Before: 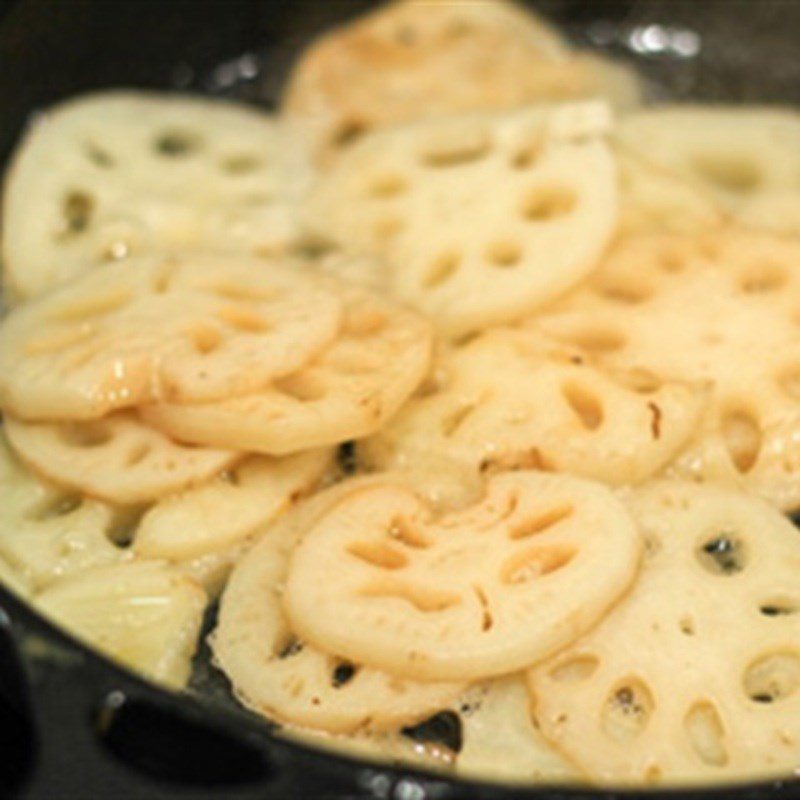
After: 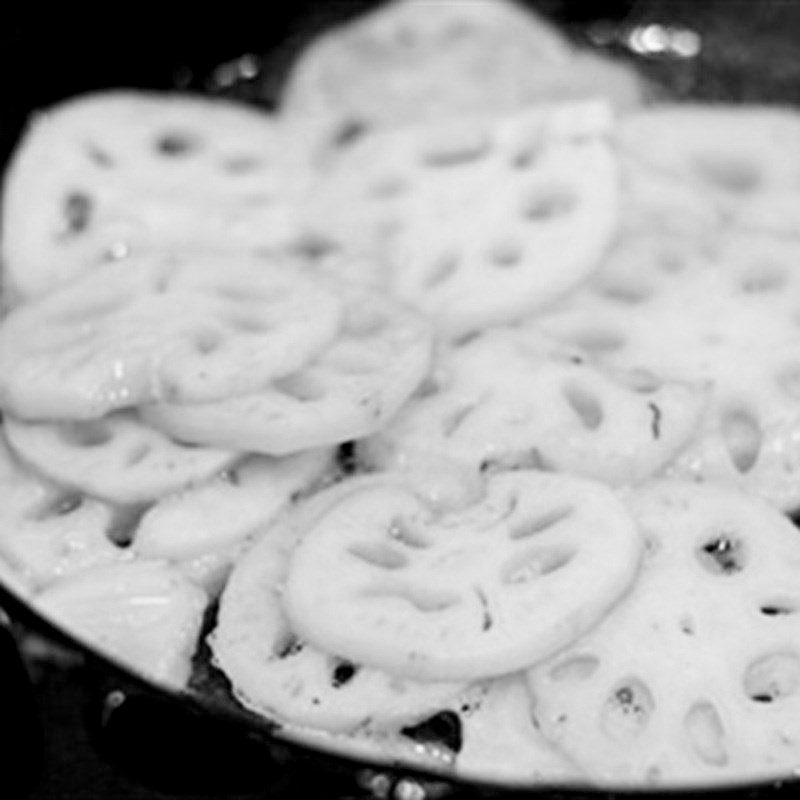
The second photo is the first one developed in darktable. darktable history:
sharpen: on, module defaults
levels: levels [0.029, 0.545, 0.971]
exposure: exposure 0.566 EV, compensate highlight preservation false
filmic rgb: black relative exposure -5.1 EV, white relative exposure 3.52 EV, hardness 3.18, contrast 1.188, highlights saturation mix -48.94%, add noise in highlights 0.001, preserve chrominance max RGB, color science v3 (2019), use custom middle-gray values true, contrast in highlights soft
